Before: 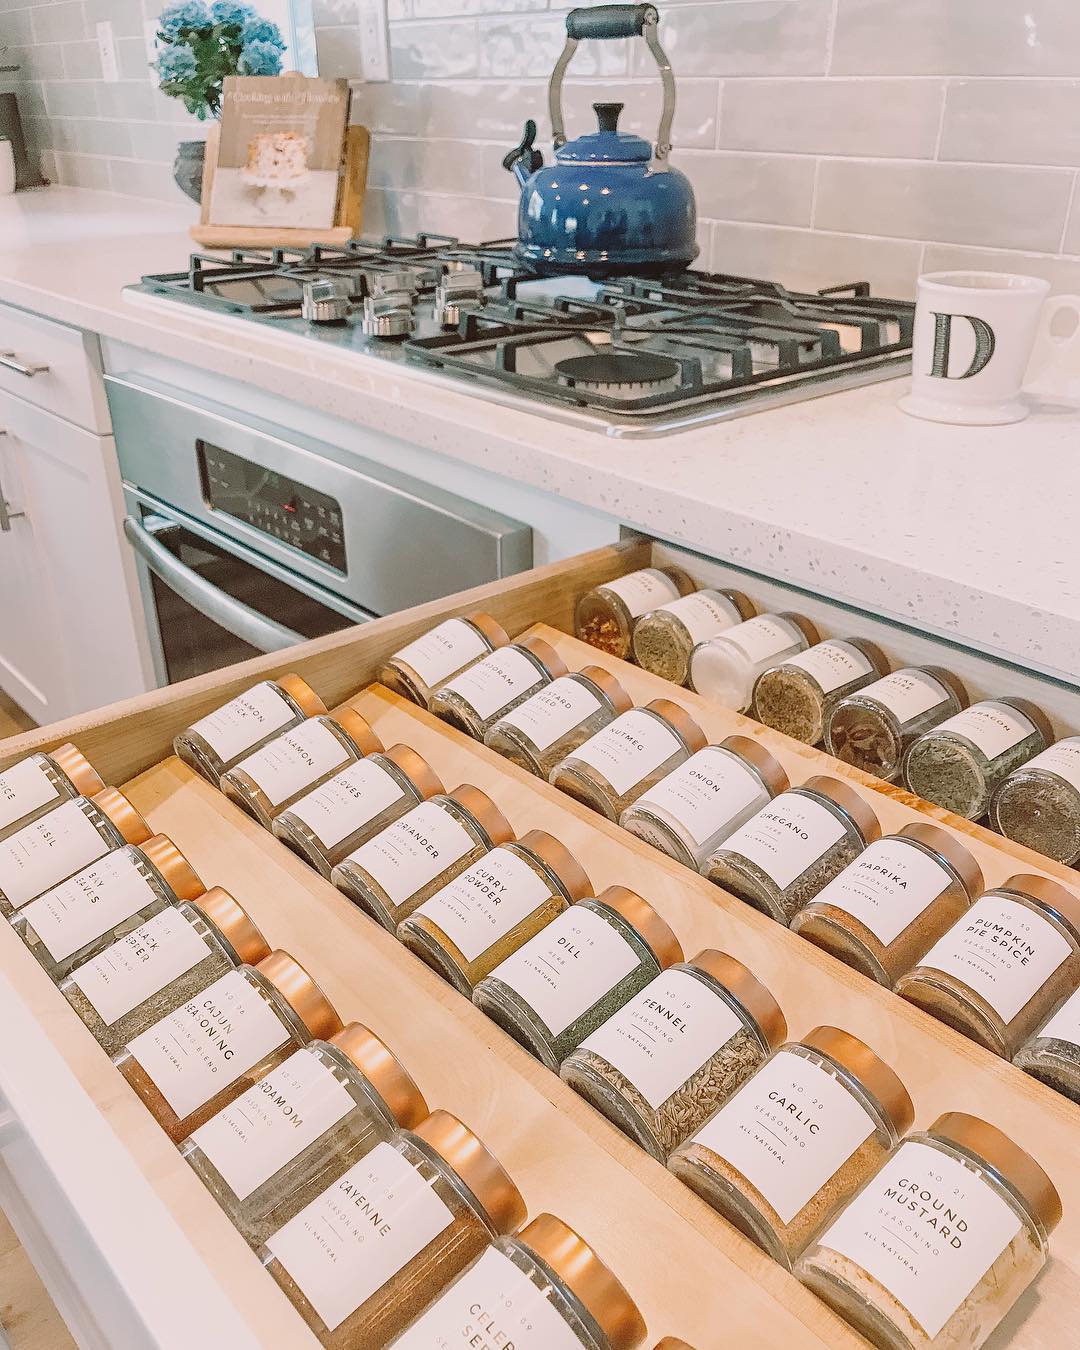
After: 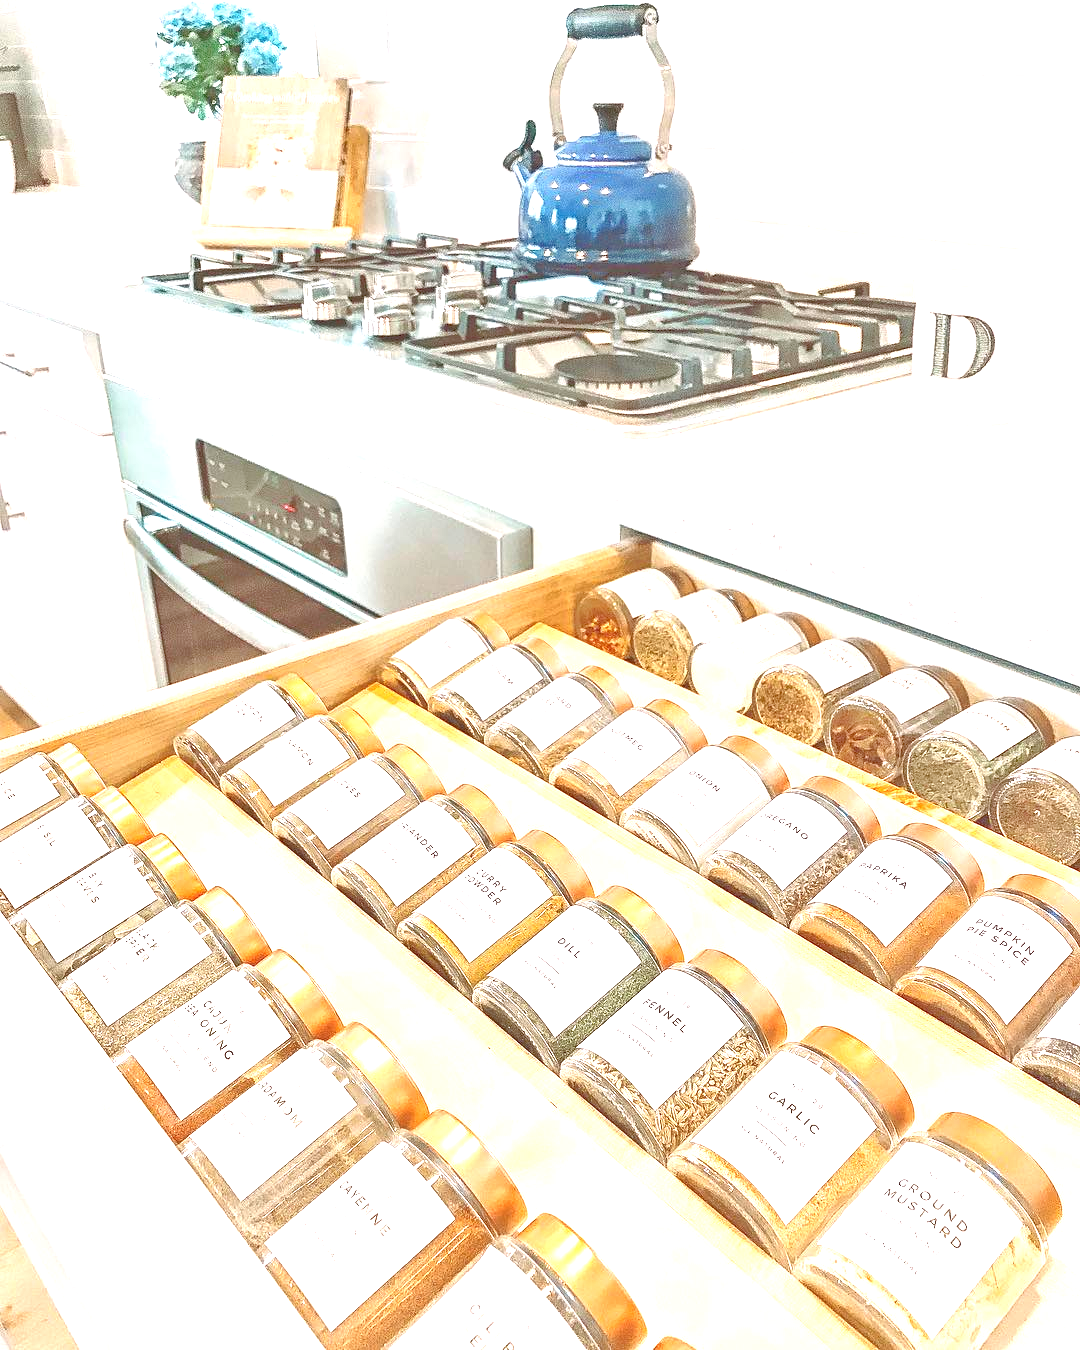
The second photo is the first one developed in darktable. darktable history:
exposure: black level correction 0, exposure 1.5 EV, compensate exposure bias true, compensate highlight preservation false
tone equalizer: -8 EV 2 EV, -7 EV 2 EV, -6 EV 2 EV, -5 EV 2 EV, -4 EV 2 EV, -3 EV 1.5 EV, -2 EV 1 EV, -1 EV 0.5 EV
